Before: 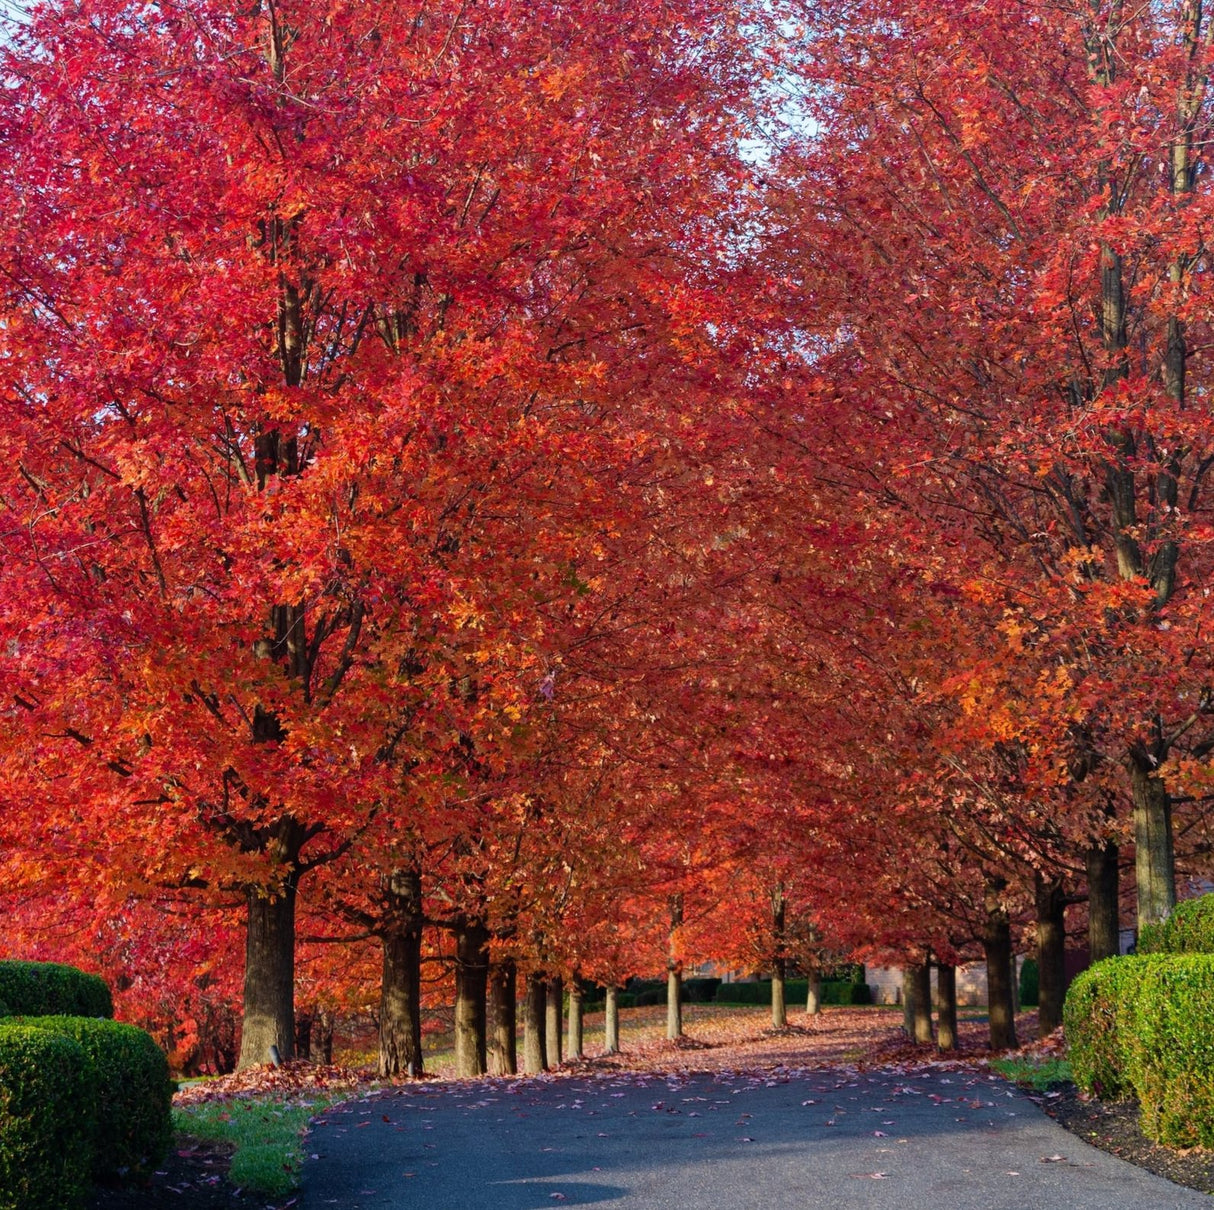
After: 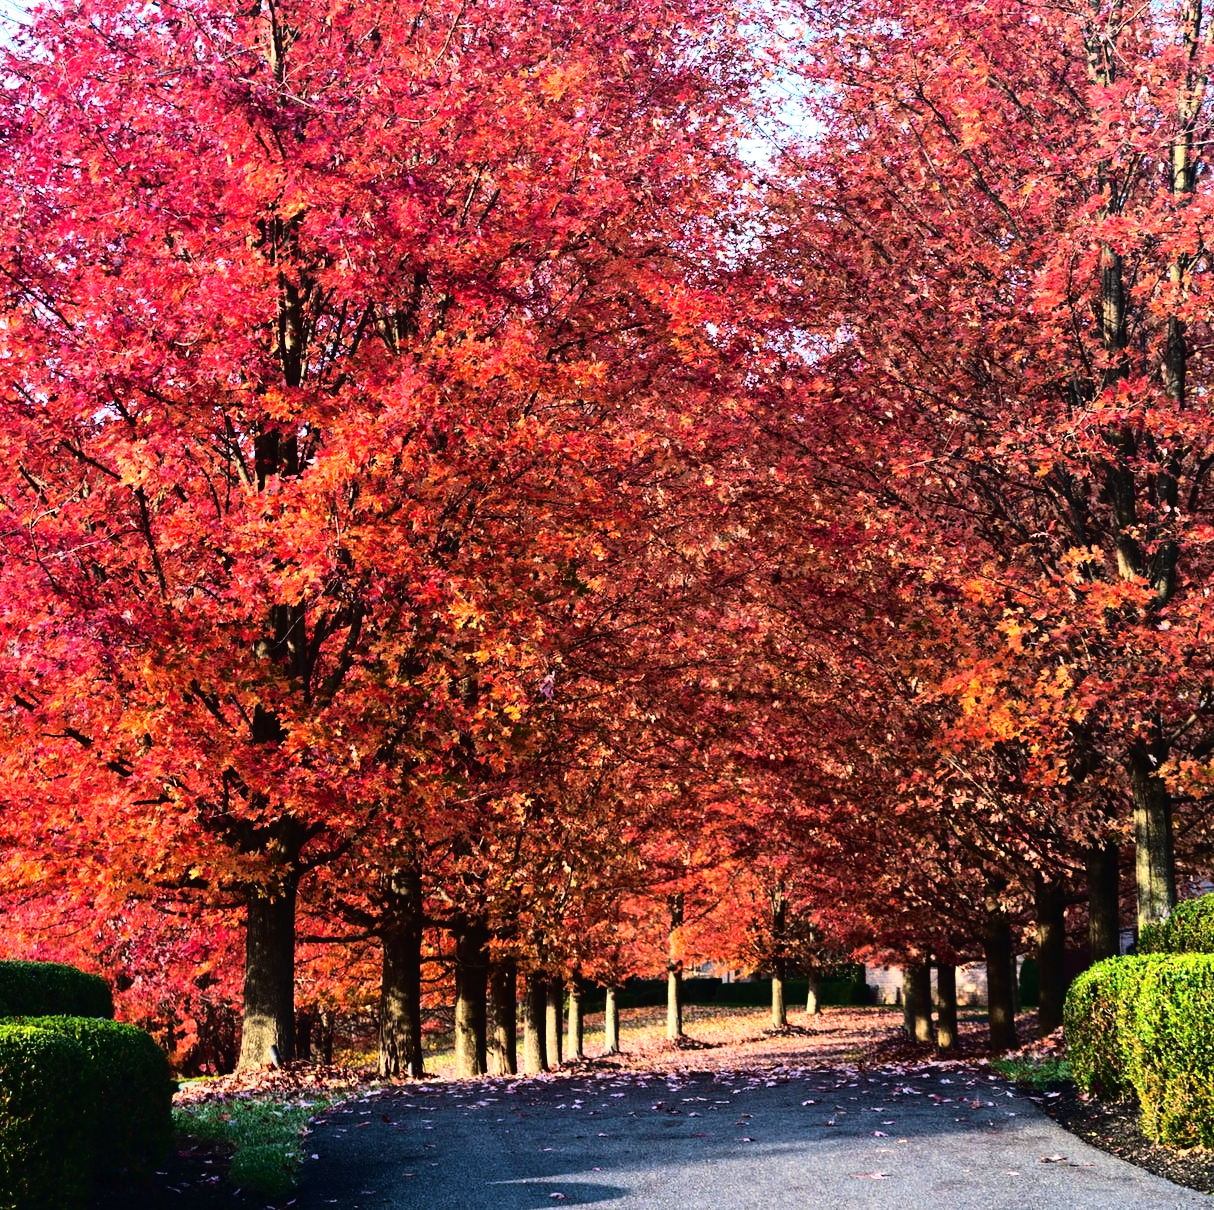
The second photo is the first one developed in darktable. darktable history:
tone equalizer: -8 EV -1.12 EV, -7 EV -1.04 EV, -6 EV -0.866 EV, -5 EV -0.544 EV, -3 EV 0.592 EV, -2 EV 0.88 EV, -1 EV 1 EV, +0 EV 1.07 EV, edges refinement/feathering 500, mask exposure compensation -1.57 EV, preserve details no
tone curve: curves: ch0 [(0, 0.014) (0.17, 0.099) (0.392, 0.438) (0.725, 0.828) (0.872, 0.918) (1, 0.981)]; ch1 [(0, 0) (0.402, 0.36) (0.488, 0.466) (0.5, 0.499) (0.515, 0.515) (0.574, 0.595) (0.619, 0.65) (0.701, 0.725) (1, 1)]; ch2 [(0, 0) (0.432, 0.422) (0.486, 0.49) (0.503, 0.503) (0.523, 0.554) (0.562, 0.606) (0.644, 0.694) (0.717, 0.753) (1, 0.991)]
